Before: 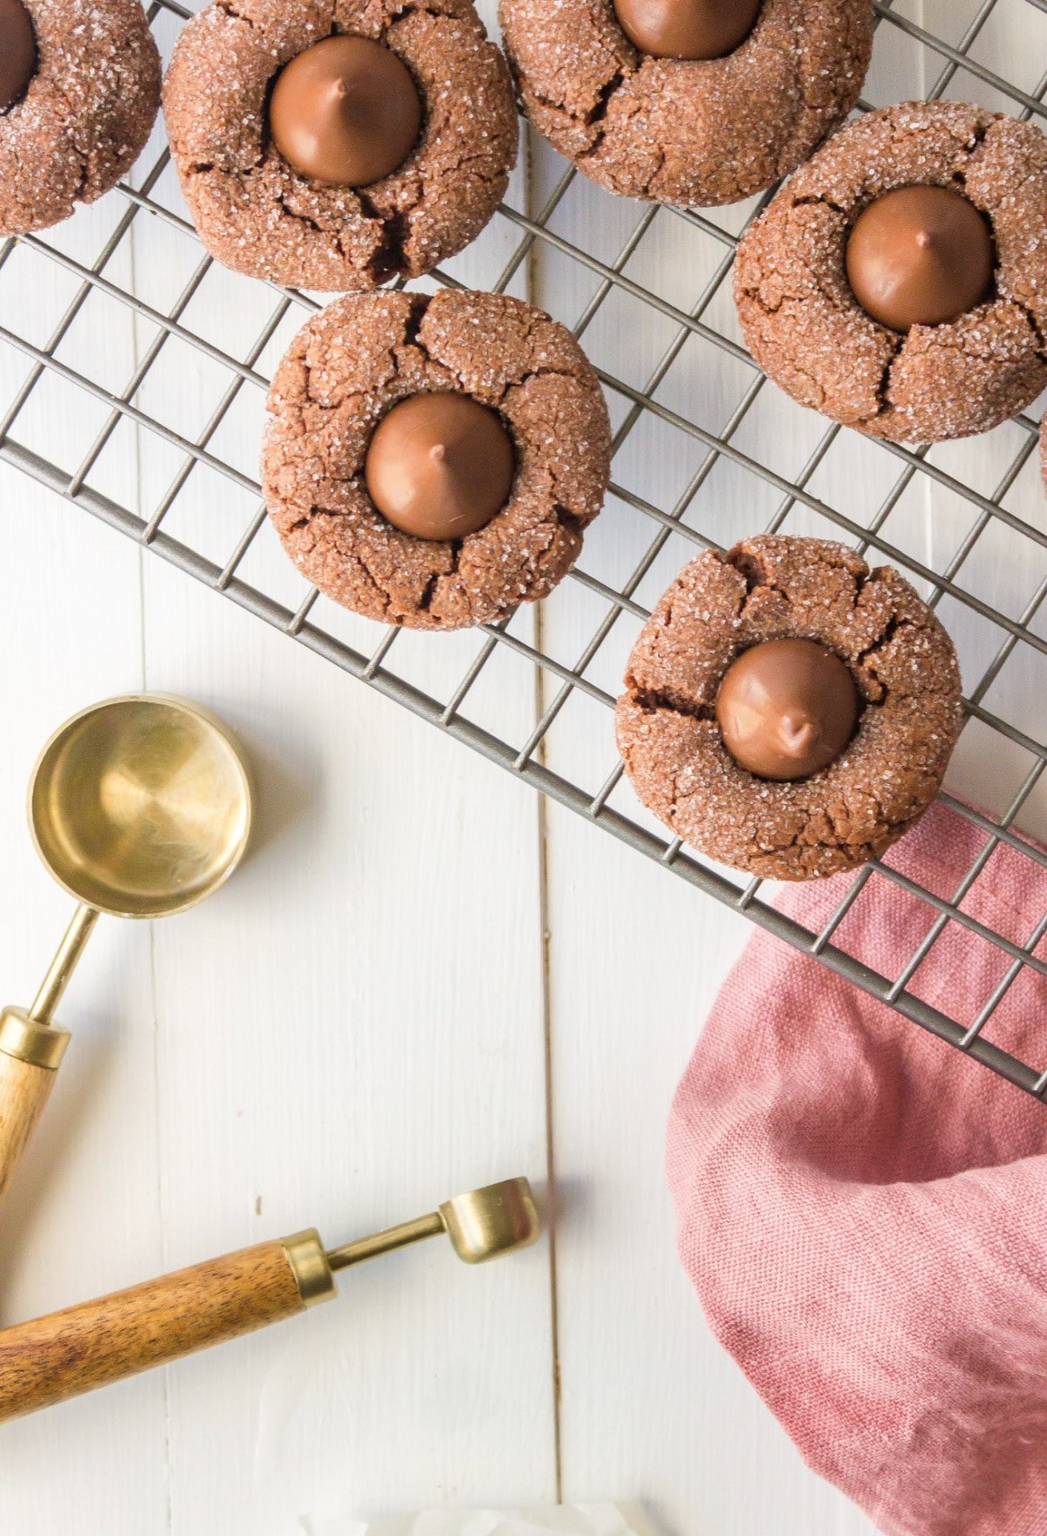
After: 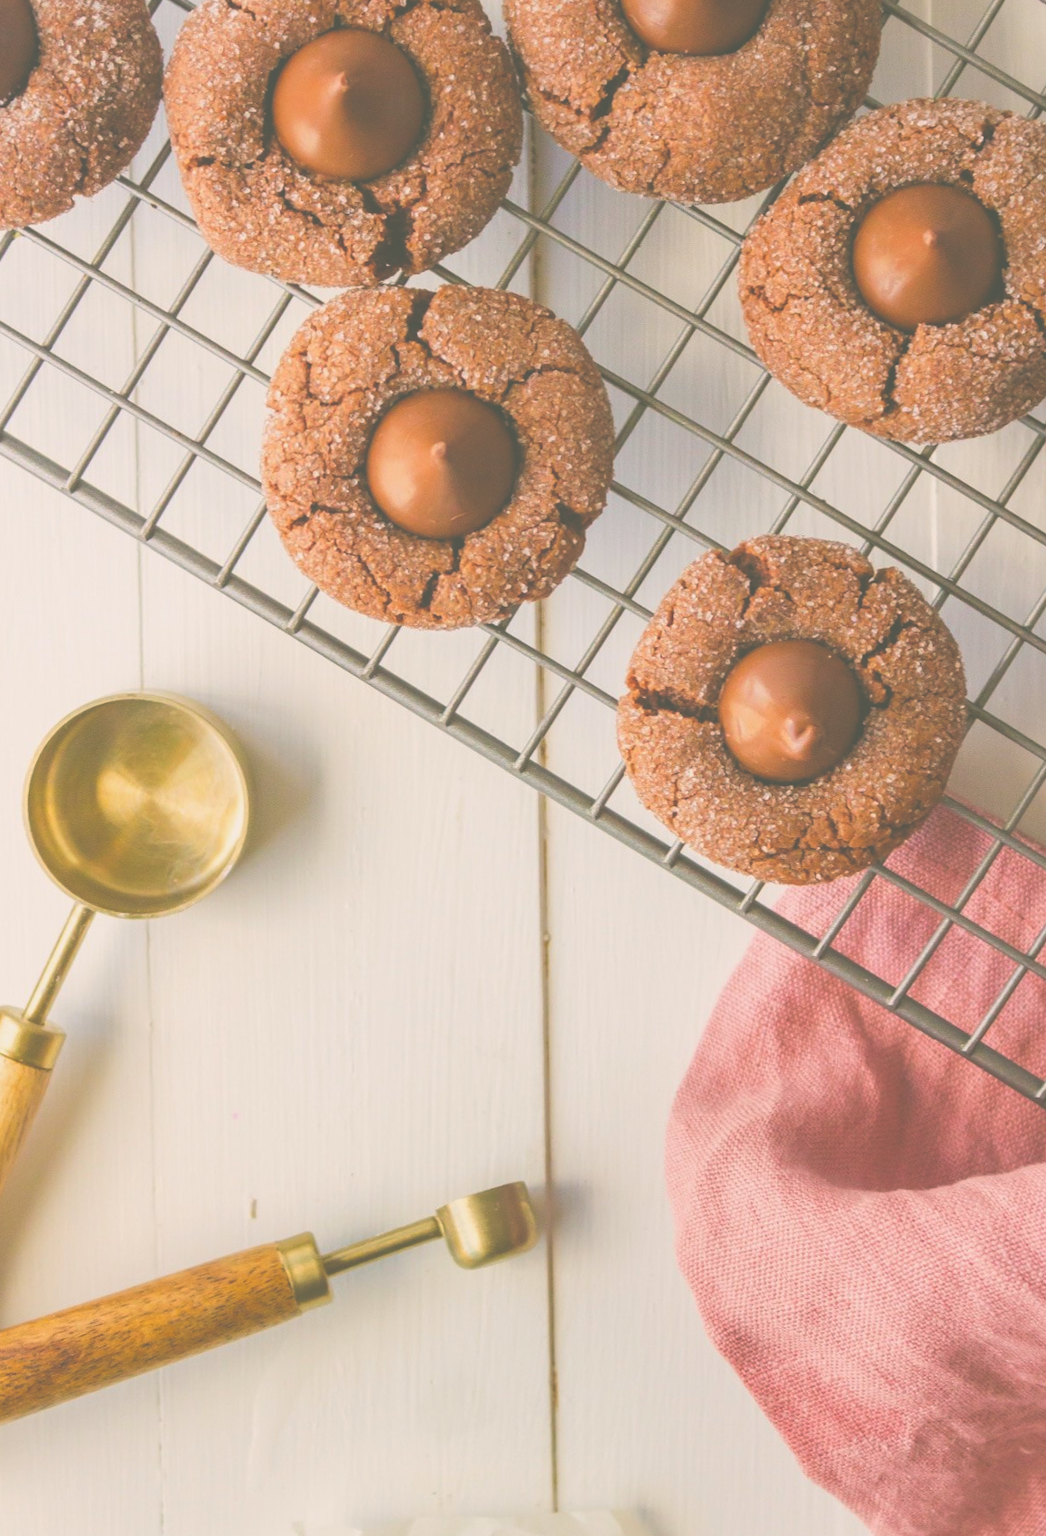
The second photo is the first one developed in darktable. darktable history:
exposure: black level correction -0.087, compensate highlight preservation false
color balance rgb: perceptual saturation grading › global saturation 30.38%, contrast -9.897%
color correction: highlights a* 4.24, highlights b* 4.93, shadows a* -7.58, shadows b* 4.75
crop and rotate: angle -0.352°
